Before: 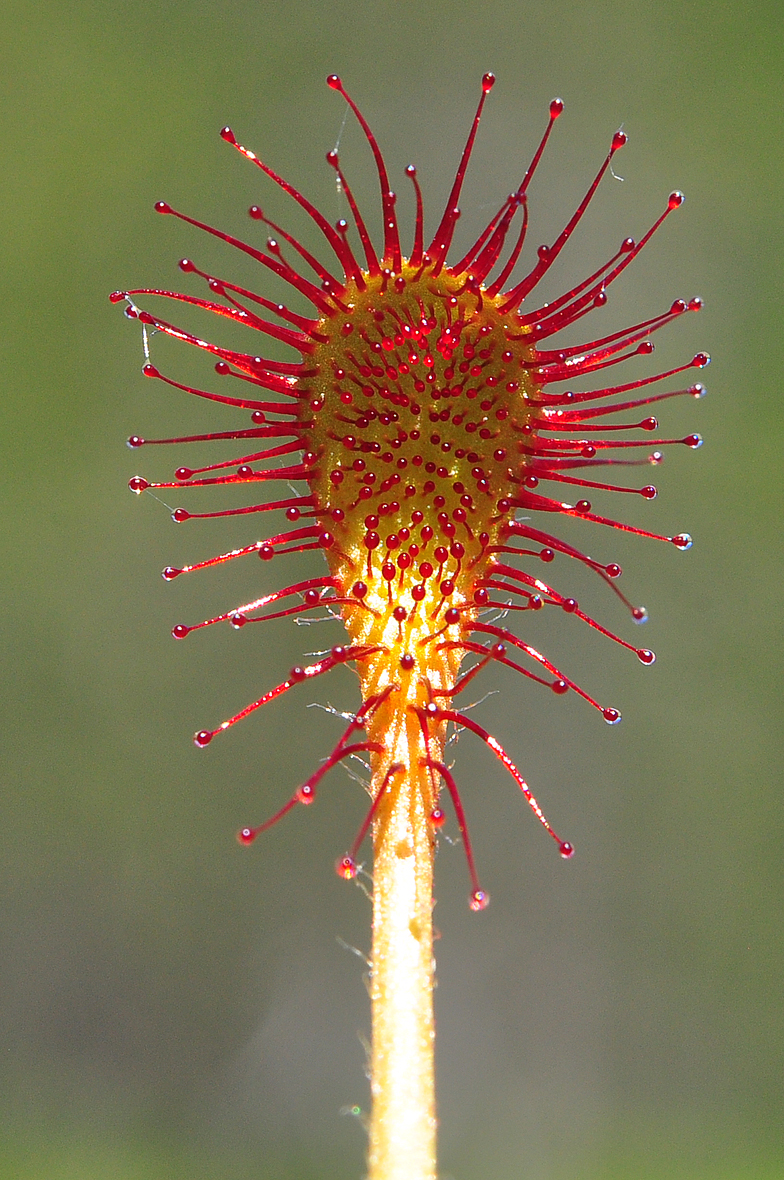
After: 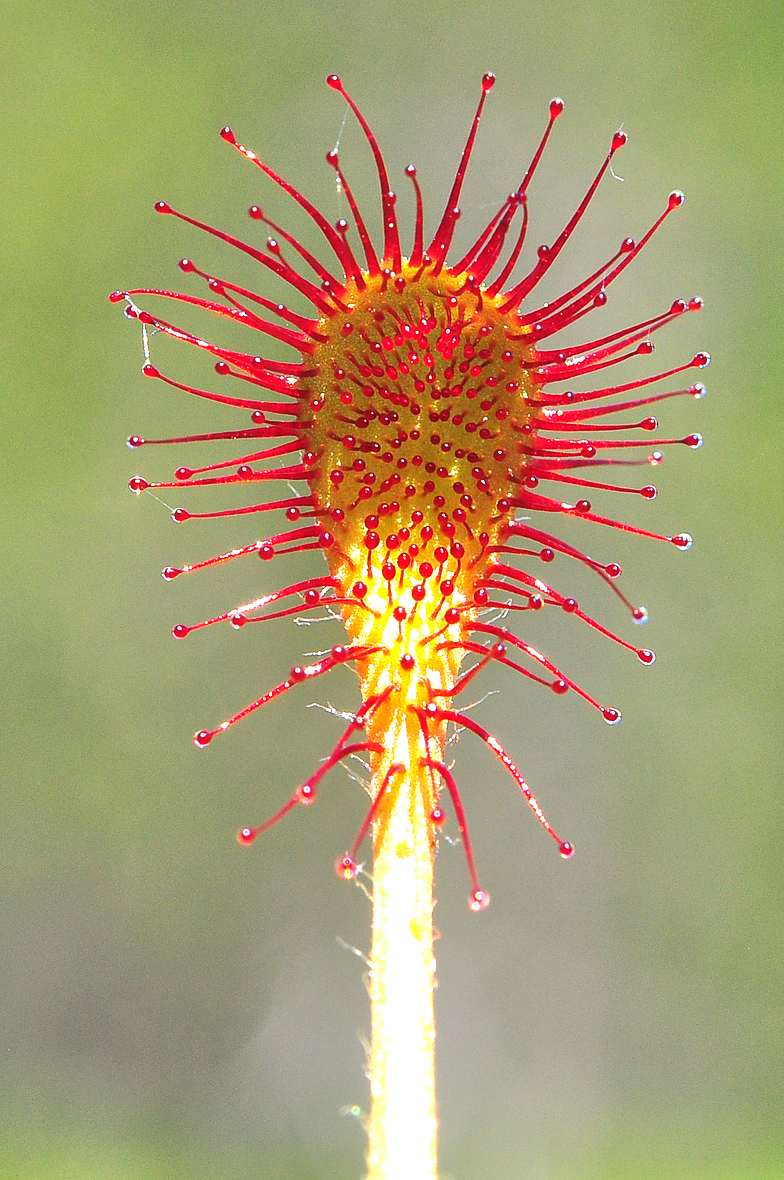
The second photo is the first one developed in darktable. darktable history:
levels: black 0.096%, levels [0.026, 0.507, 0.987]
exposure: exposure 1 EV, compensate highlight preservation false
